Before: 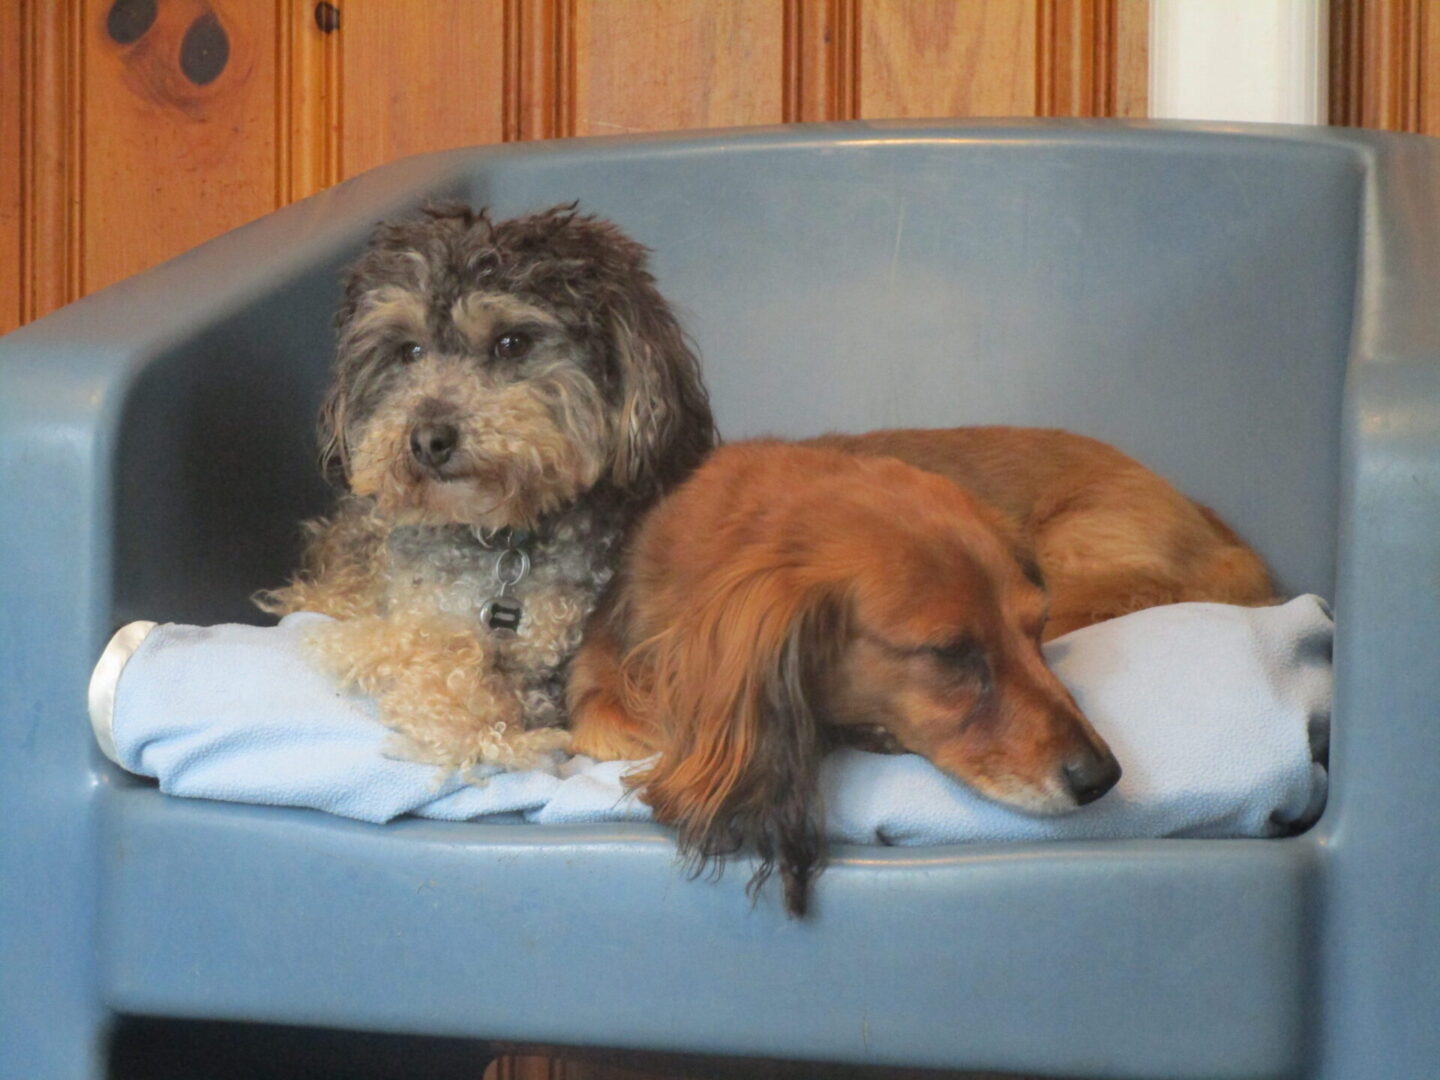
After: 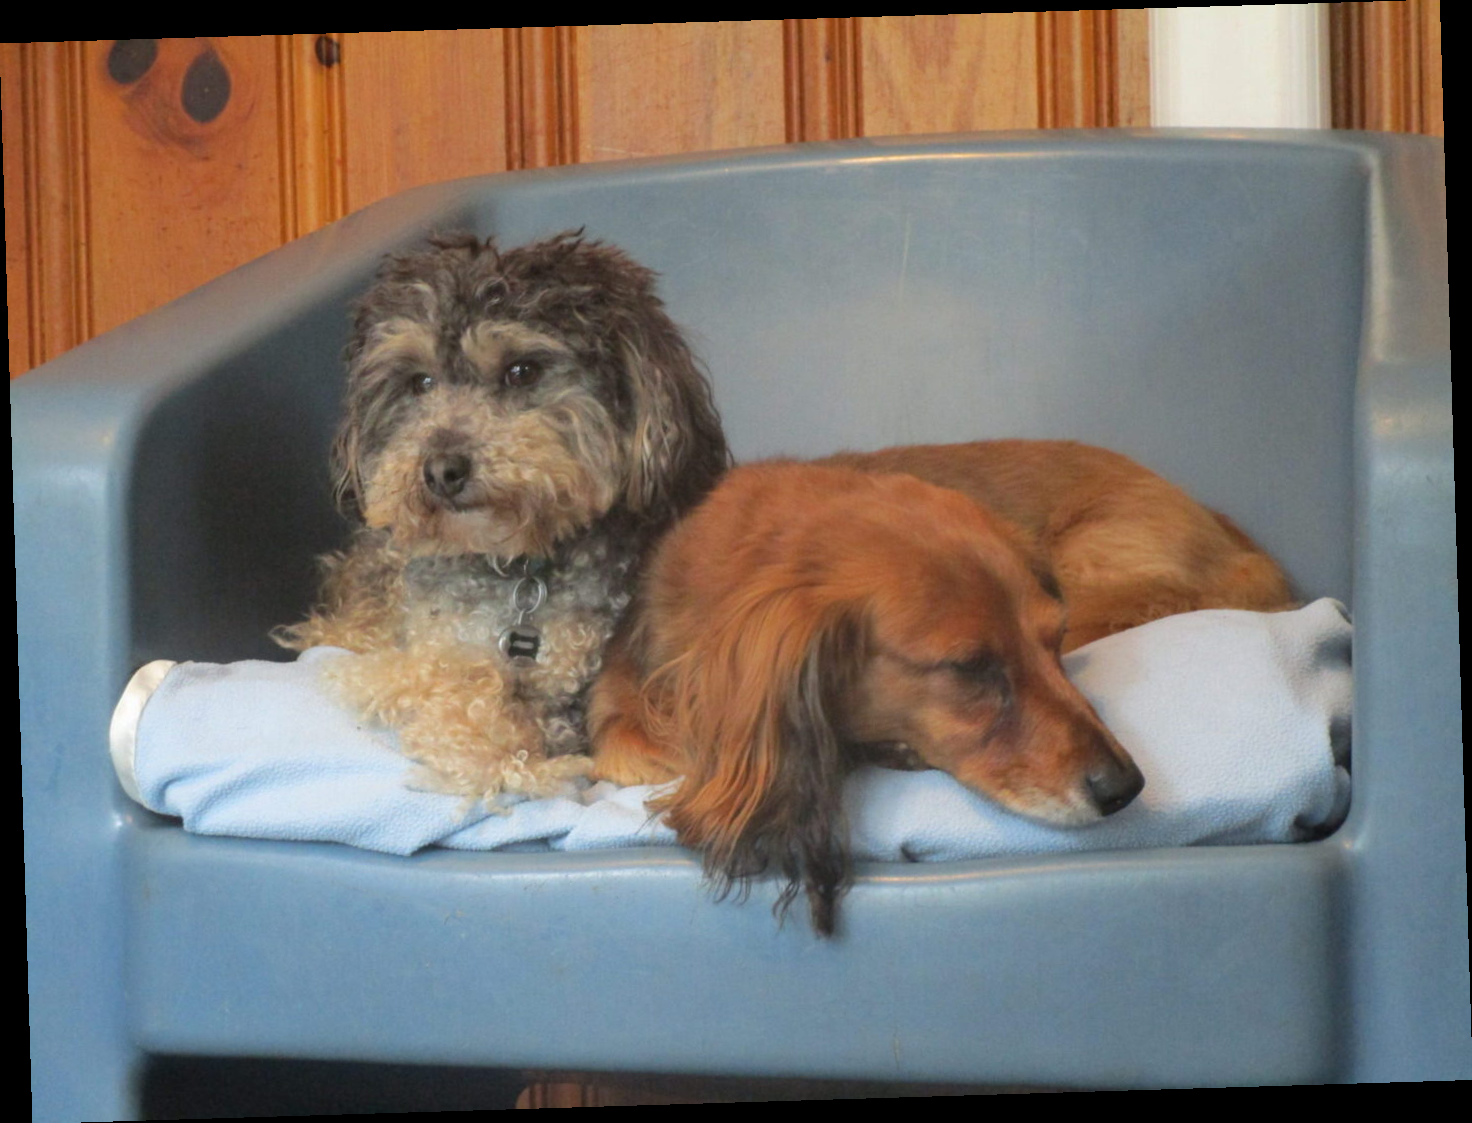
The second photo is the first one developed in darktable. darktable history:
rotate and perspective: rotation -1.75°, automatic cropping off
